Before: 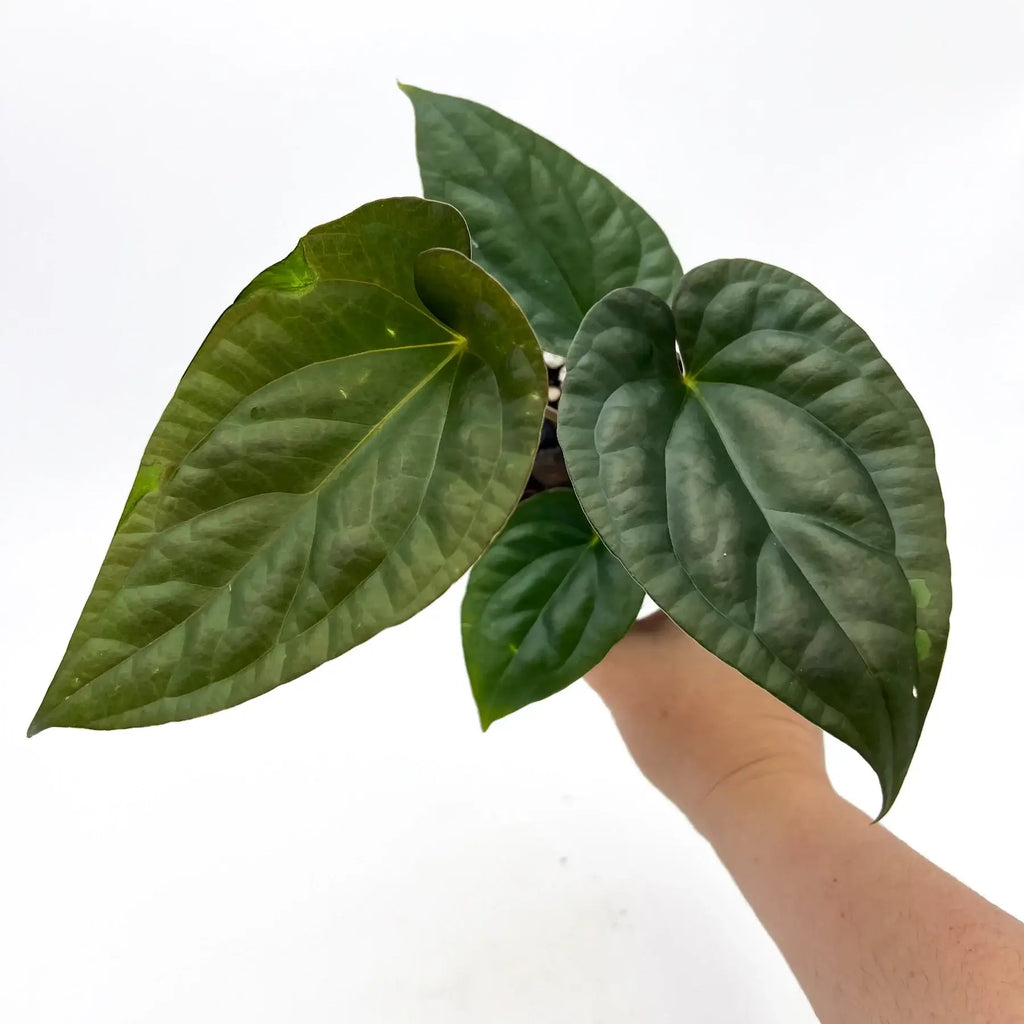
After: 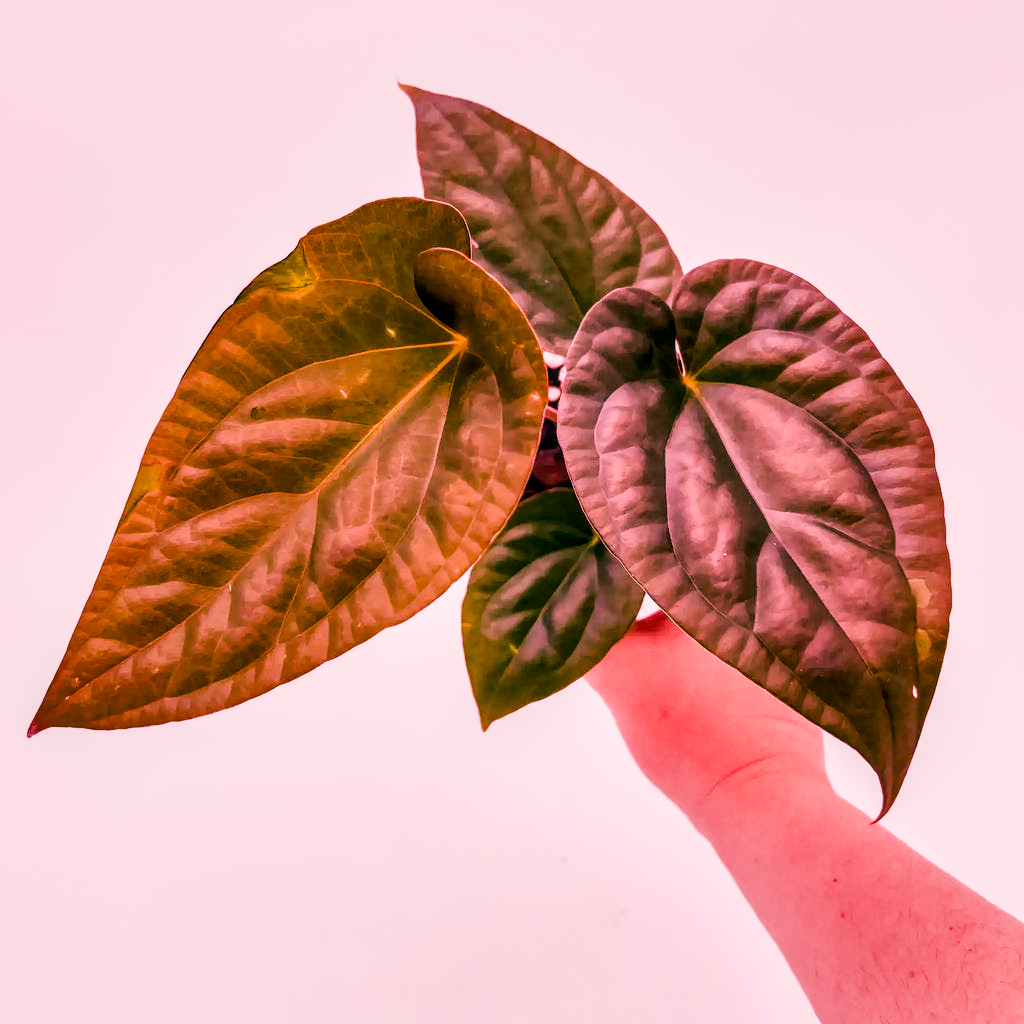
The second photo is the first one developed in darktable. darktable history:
color balance rgb: linear chroma grading › global chroma 3.45%, perceptual saturation grading › global saturation 11.24%, perceptual brilliance grading › global brilliance 3.04%, global vibrance 2.8%
color reconstruction: threshold 104.79, spatial extent 406.79
diffuse or sharpen: iterations 2, sharpness 0.5%, radius span 29, edge sensitivity 3, edge threshold 1, 1st order anisotropy 100%, 3rd order anisotropy 100%, 1st order speed 4.61%, 2nd order speed 12.5%, 3rd order speed 6.47%, 4th order speed 12.37%
color calibration: illuminant same as pipeline (D50), x 0.346, y 0.359, temperature 5002.42 K
white balance: red 2.064, blue 1.369, emerald 1
sigmoid: contrast 1.54, target black 0
local contrast: highlights 55%, shadows 52%, detail 130%, midtone range 0.452
shadows and highlights: shadows 32.83, highlights -47.7, soften with gaussian
